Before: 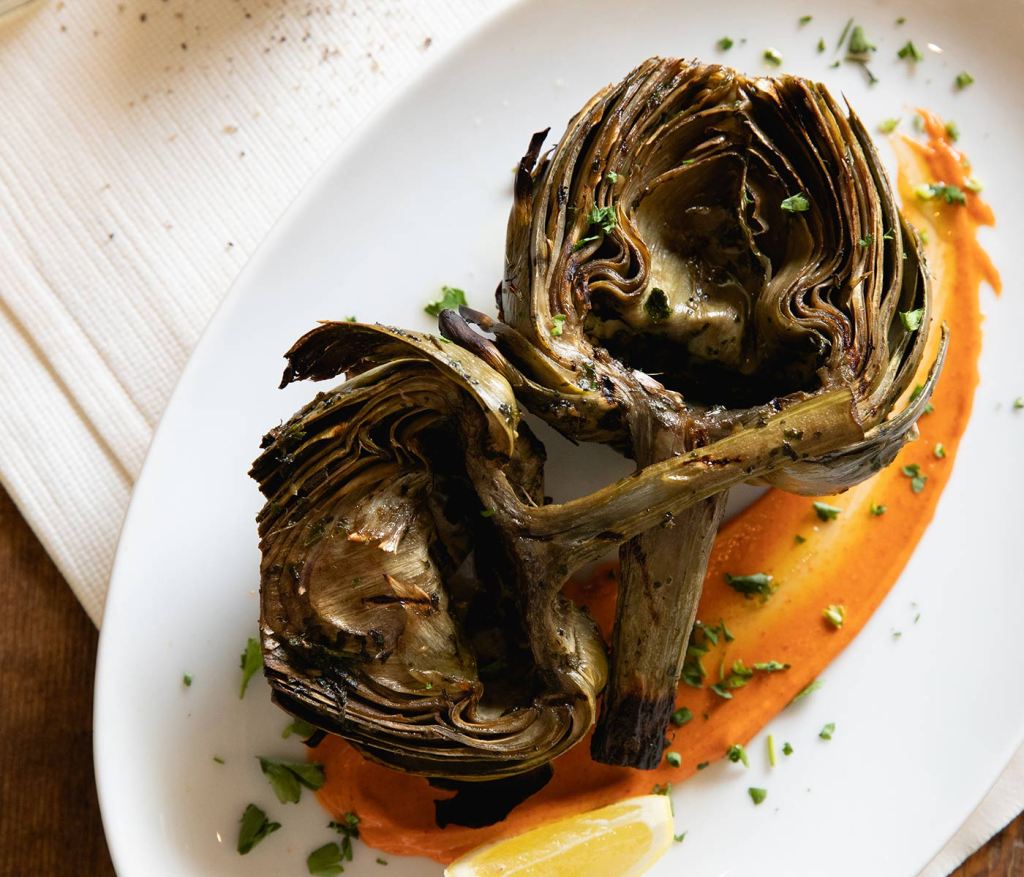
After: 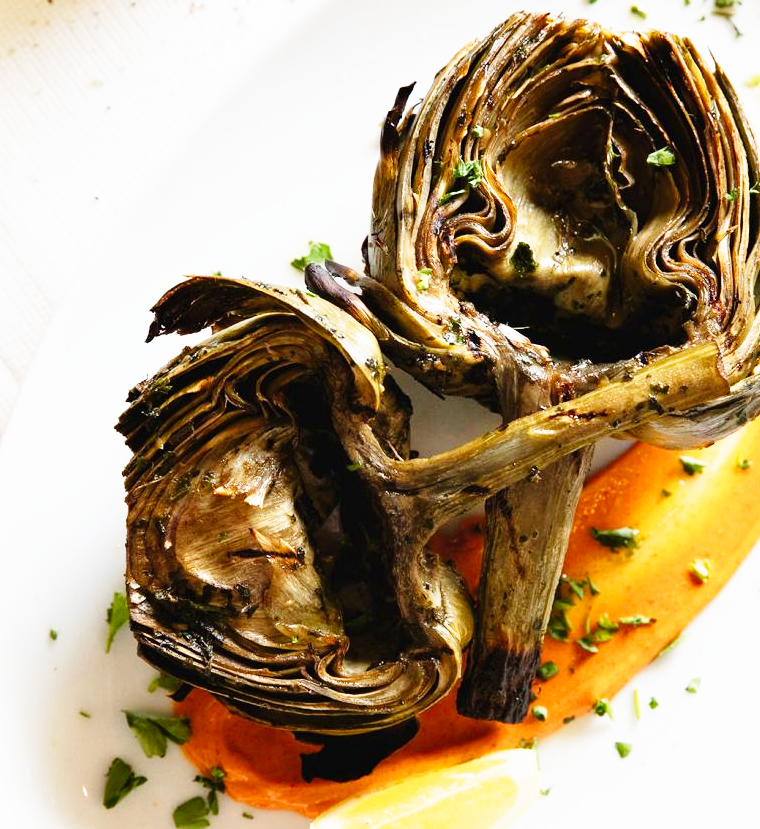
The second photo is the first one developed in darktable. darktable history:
base curve: curves: ch0 [(0, 0) (0.018, 0.026) (0.143, 0.37) (0.33, 0.731) (0.458, 0.853) (0.735, 0.965) (0.905, 0.986) (1, 1)], preserve colors none
shadows and highlights: shadows 52.13, highlights -28.52, soften with gaussian
crop and rotate: left 13.165%, top 5.369%, right 12.554%
